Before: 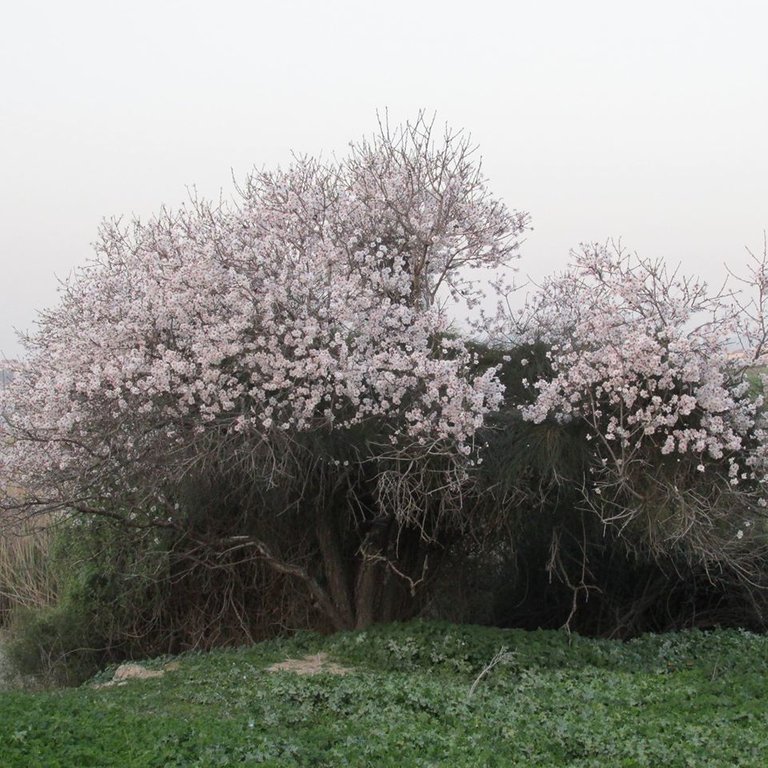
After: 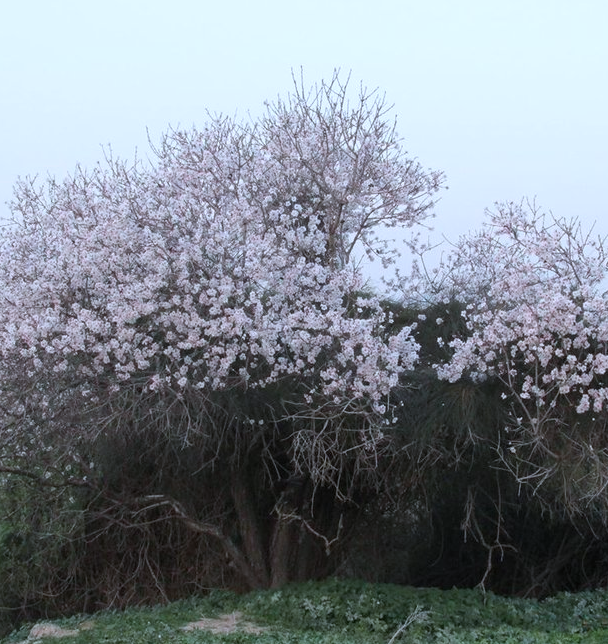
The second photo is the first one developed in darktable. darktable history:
crop: left 11.182%, top 5.376%, right 9.596%, bottom 10.701%
color correction: highlights a* -2.46, highlights b* -18.22
